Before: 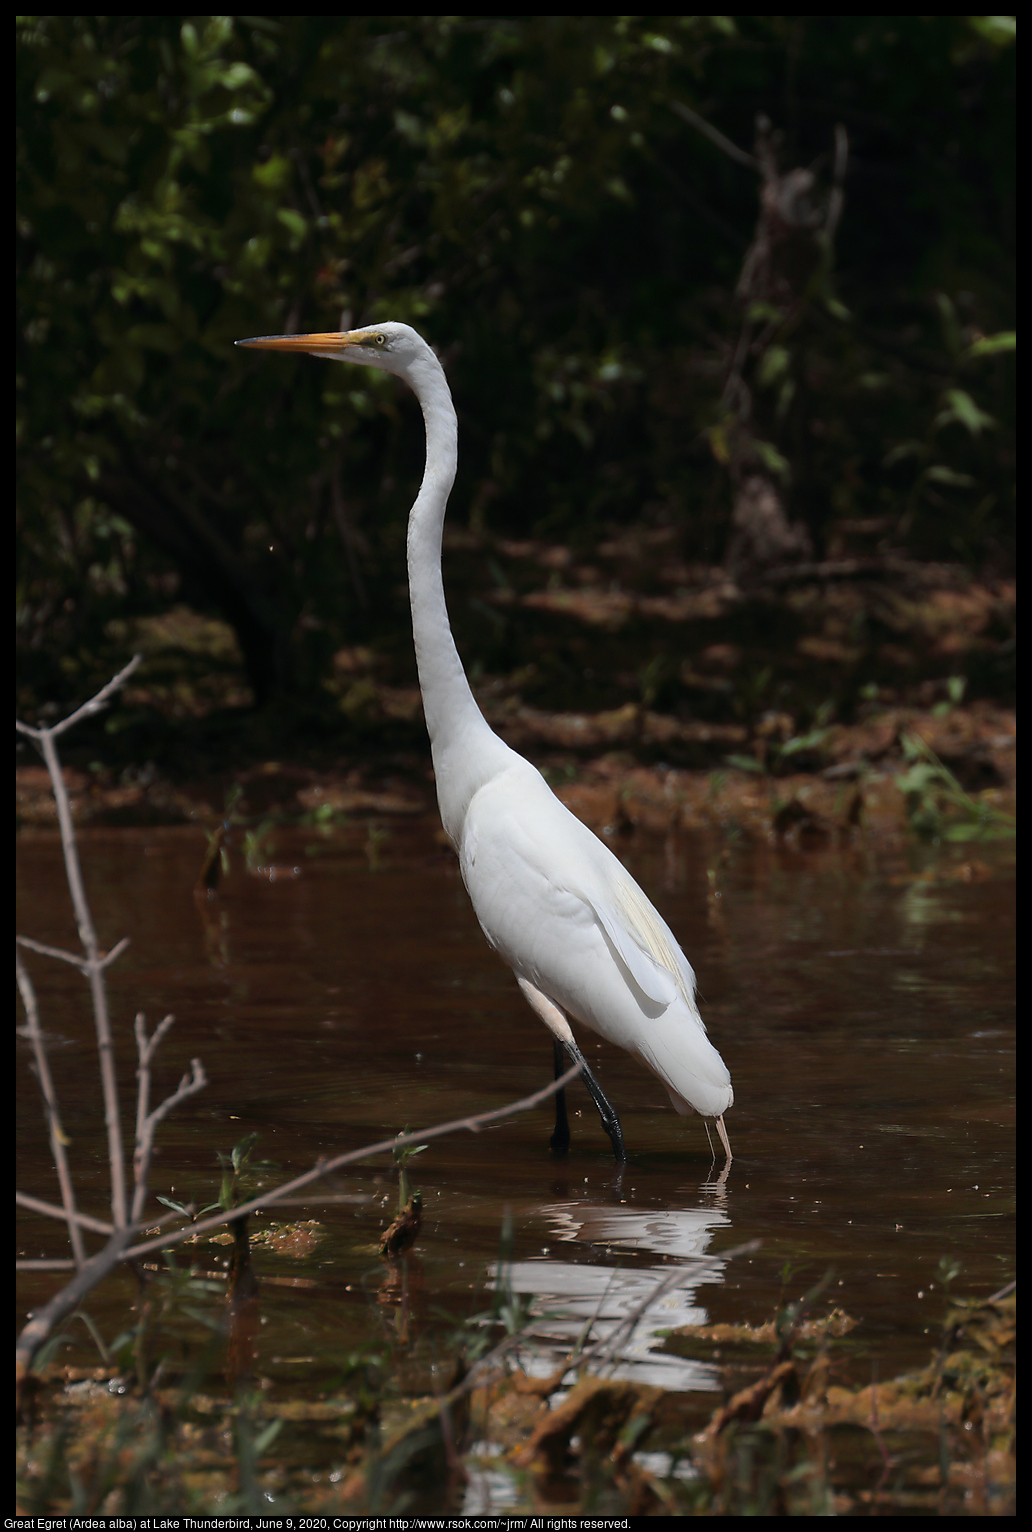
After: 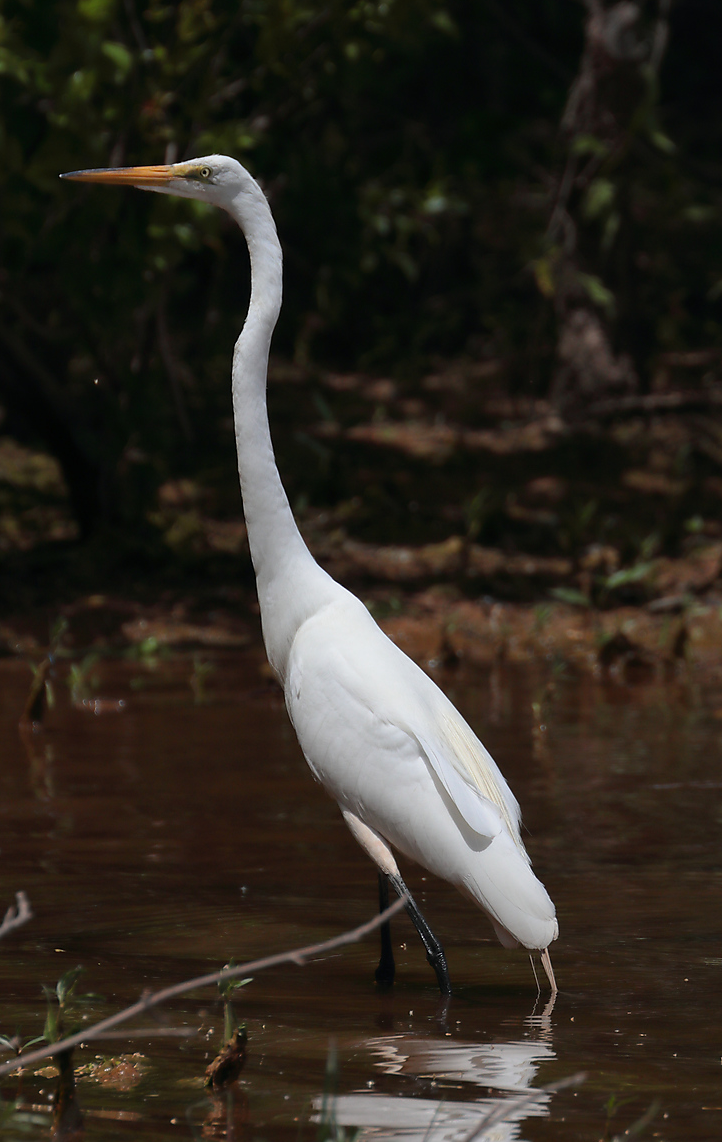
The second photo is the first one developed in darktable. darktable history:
color correction: highlights b* 0.004
crop and rotate: left 17.056%, top 10.96%, right 12.971%, bottom 14.479%
